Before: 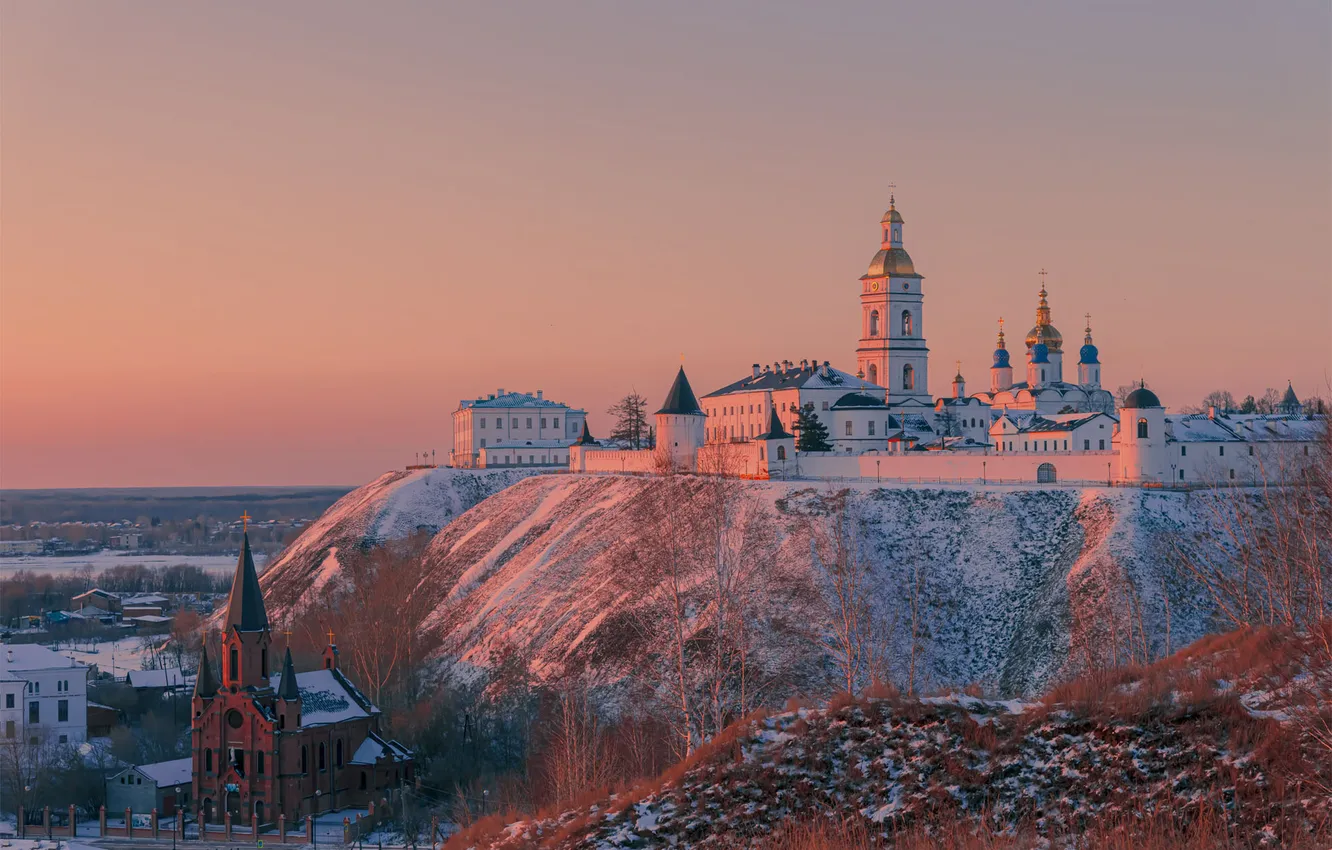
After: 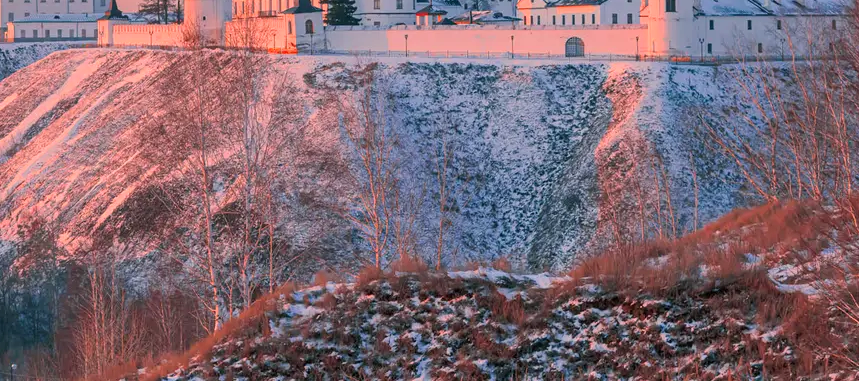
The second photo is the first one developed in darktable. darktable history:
crop and rotate: left 35.509%, top 50.238%, bottom 4.934%
exposure: black level correction 0, exposure 0.7 EV, compensate exposure bias true, compensate highlight preservation false
shadows and highlights: white point adjustment 1, soften with gaussian
base curve: preserve colors none
